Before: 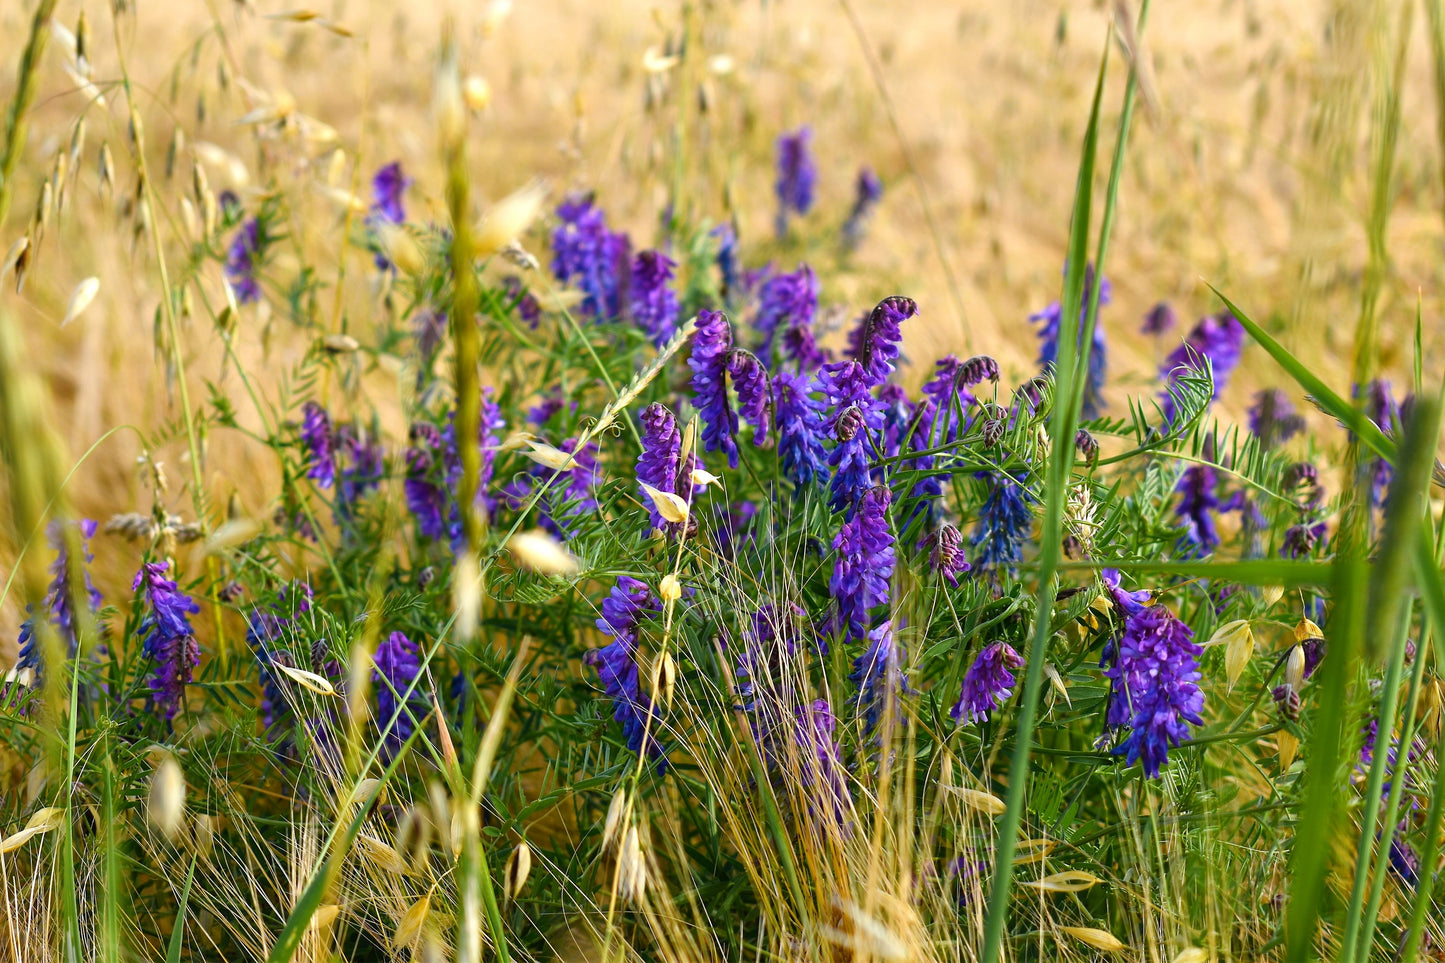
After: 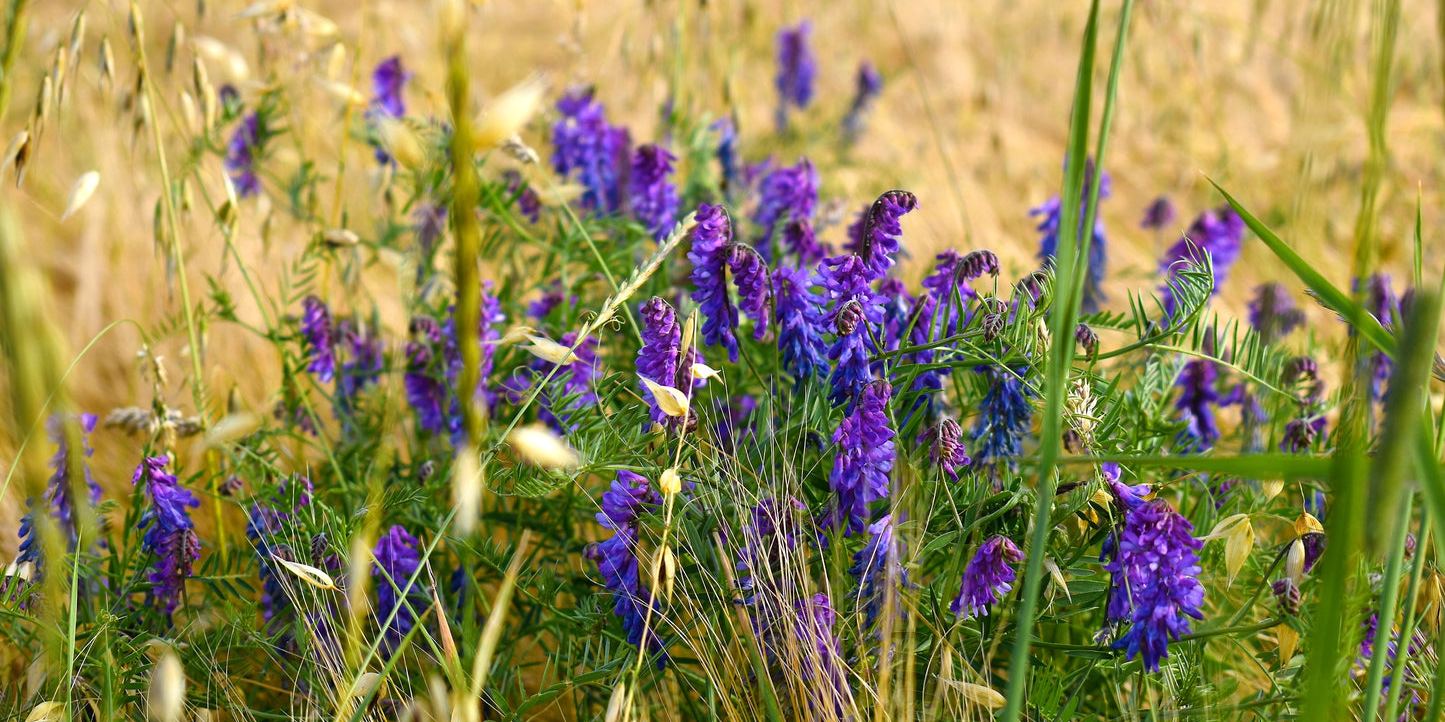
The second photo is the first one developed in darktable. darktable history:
crop: top 11.043%, bottom 13.881%
tone equalizer: on, module defaults
